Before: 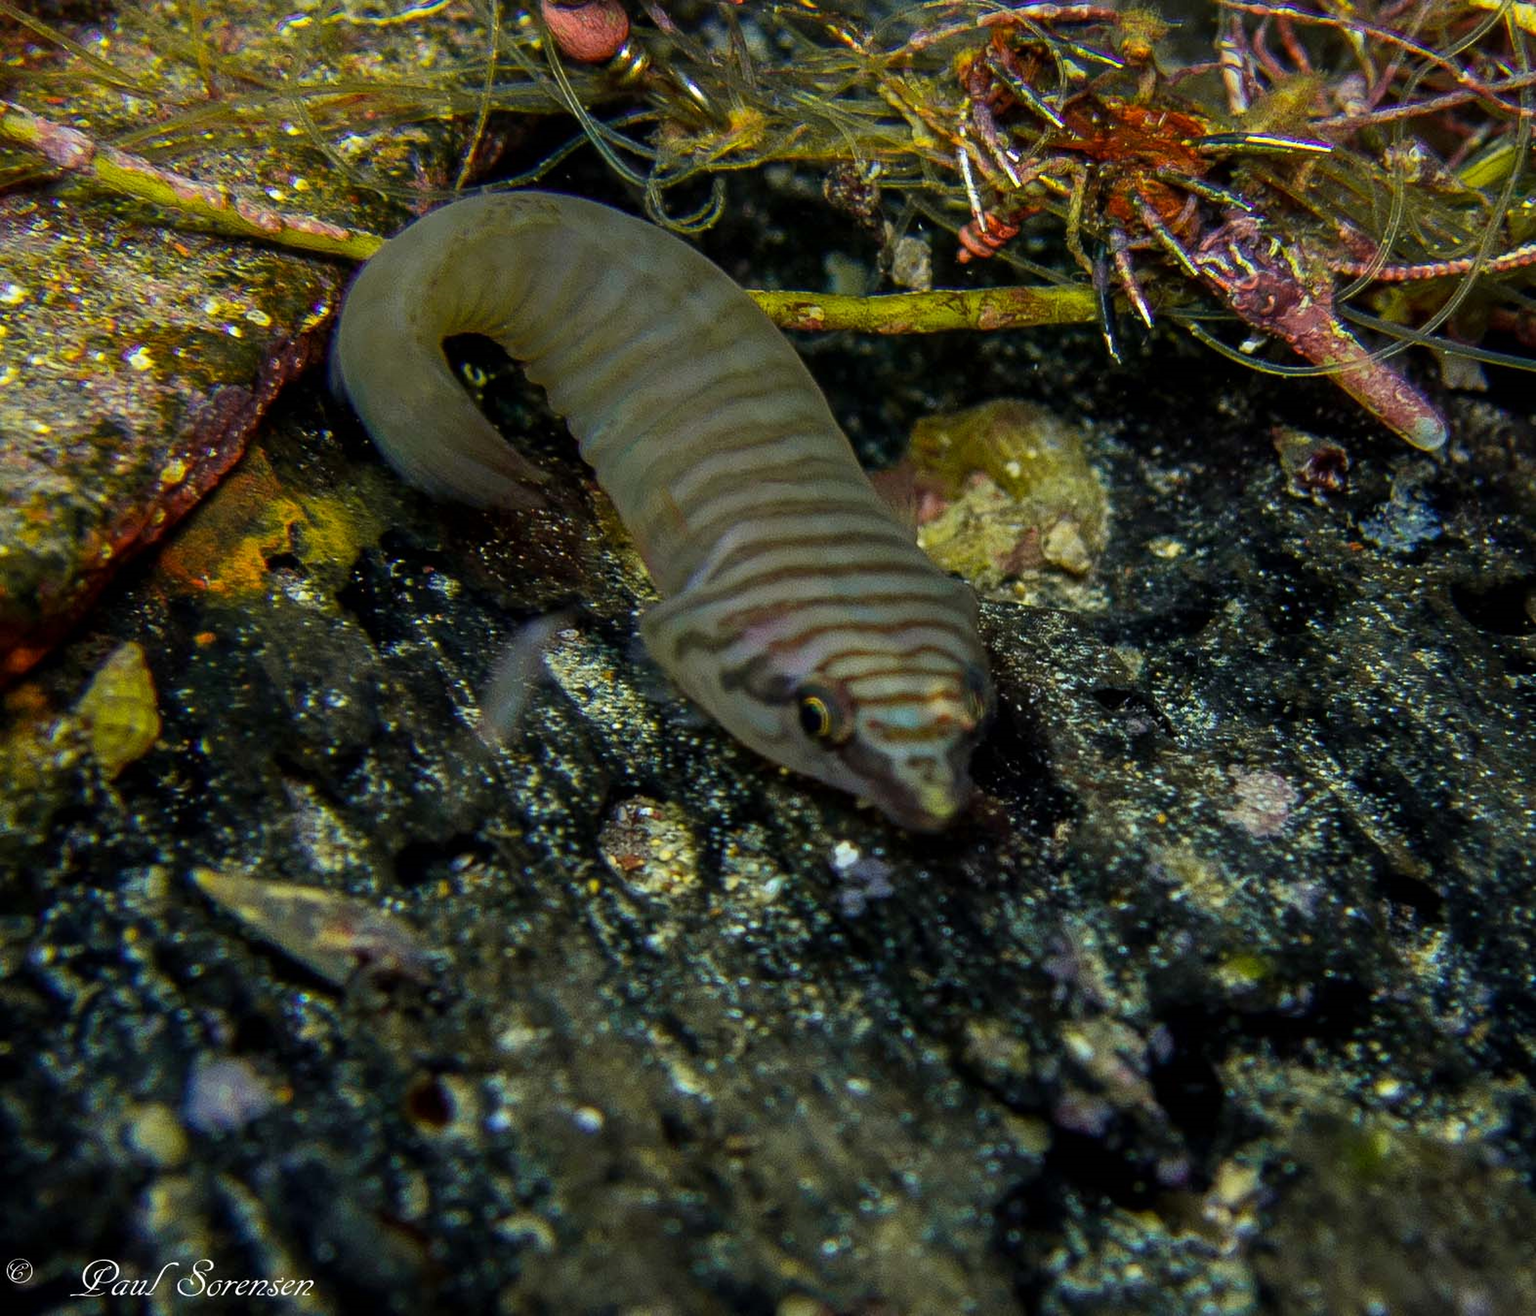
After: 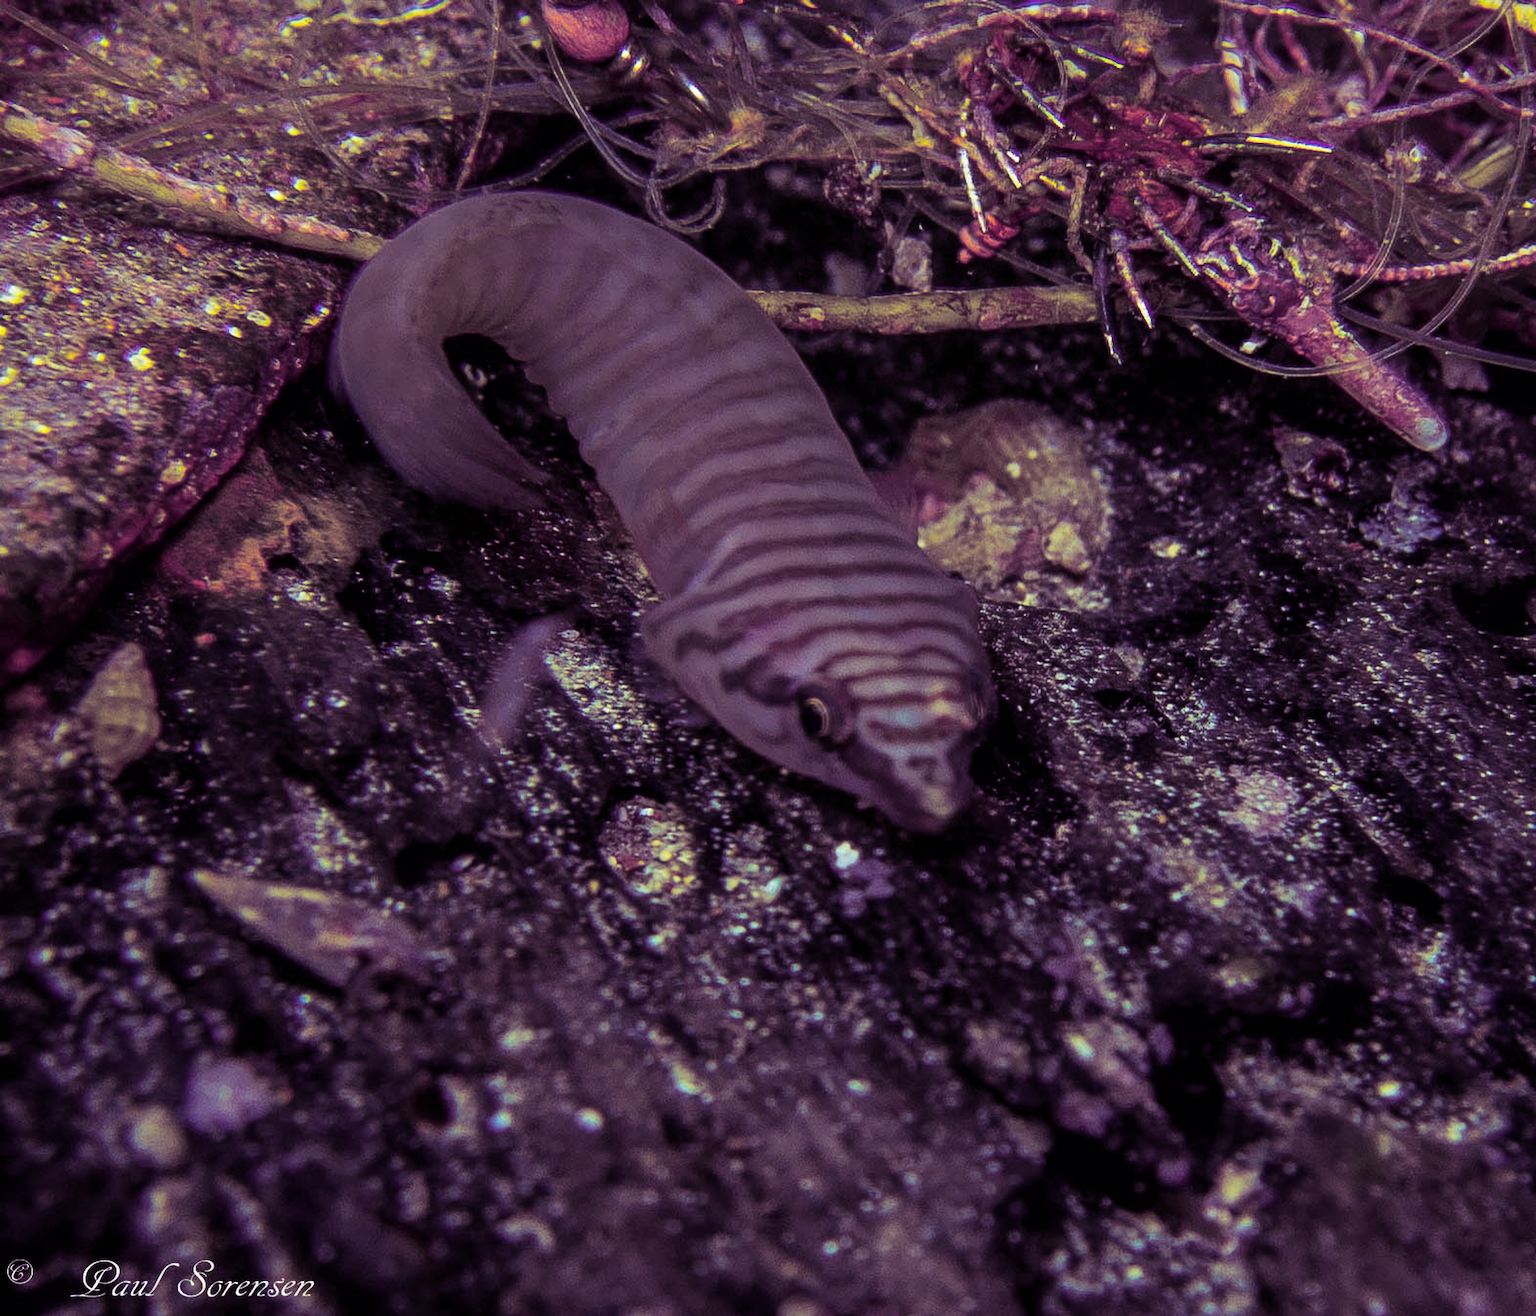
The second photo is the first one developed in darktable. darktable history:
split-toning: shadows › hue 277.2°, shadows › saturation 0.74
